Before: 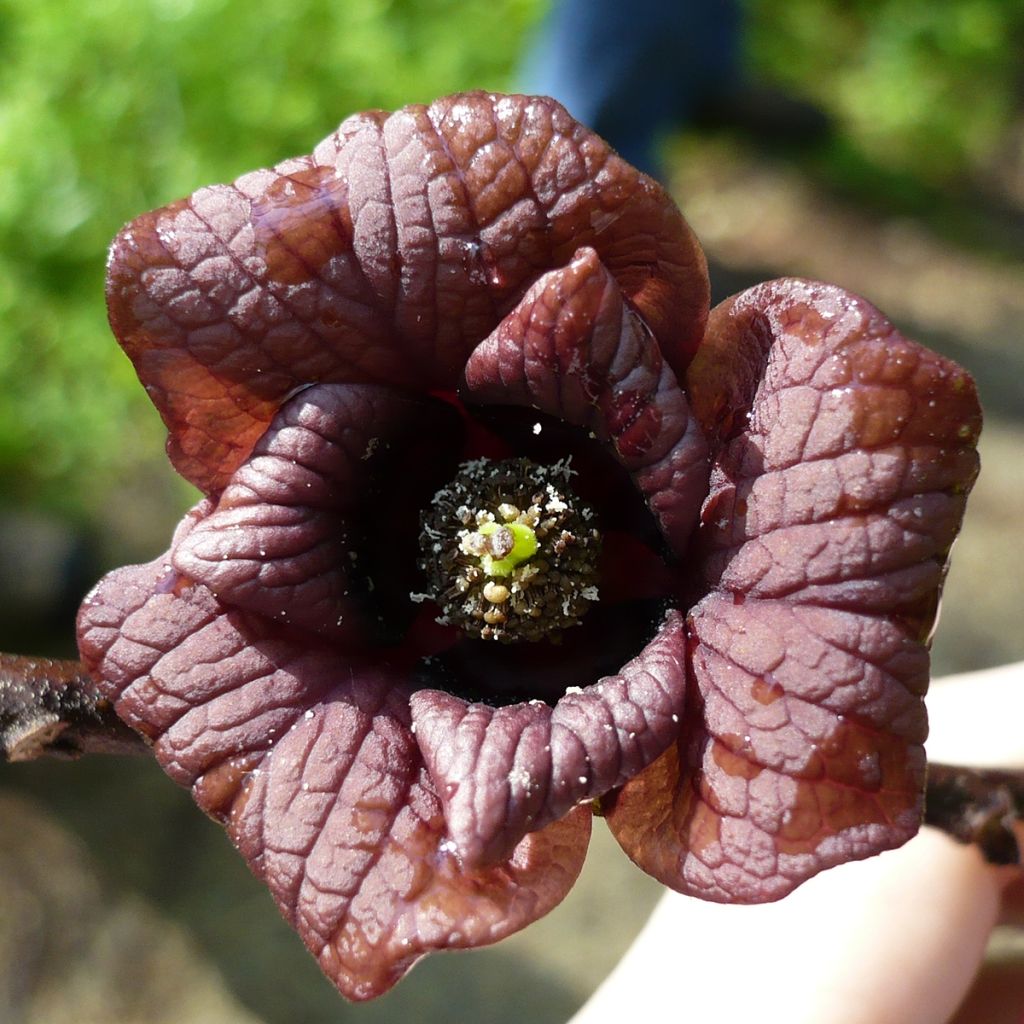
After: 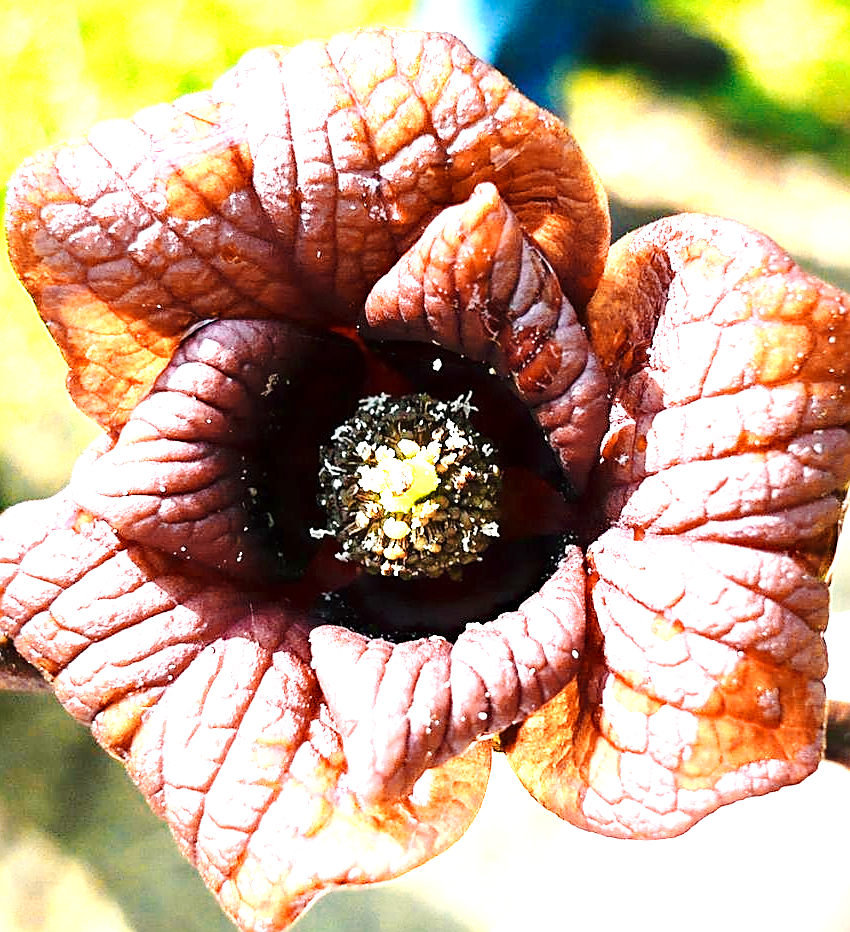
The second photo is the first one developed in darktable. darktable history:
haze removal: compatibility mode true, adaptive false
color balance rgb: shadows lift › chroma 1.01%, shadows lift › hue 214.2°, linear chroma grading › global chroma 14.776%, perceptual saturation grading › global saturation 0.618%, contrast 4.527%
crop: left 9.806%, top 6.326%, right 7.108%, bottom 2.603%
local contrast: highlights 105%, shadows 99%, detail 120%, midtone range 0.2
base curve: curves: ch0 [(0, 0) (0.028, 0.03) (0.121, 0.232) (0.46, 0.748) (0.859, 0.968) (1, 1)], preserve colors none
color zones: curves: ch0 [(0.018, 0.548) (0.197, 0.654) (0.425, 0.447) (0.605, 0.658) (0.732, 0.579)]; ch1 [(0.105, 0.531) (0.224, 0.531) (0.386, 0.39) (0.618, 0.456) (0.732, 0.456) (0.956, 0.421)]; ch2 [(0.039, 0.583) (0.215, 0.465) (0.399, 0.544) (0.465, 0.548) (0.614, 0.447) (0.724, 0.43) (0.882, 0.623) (0.956, 0.632)]
sharpen: on, module defaults
exposure: black level correction 0, exposure 1.519 EV, compensate highlight preservation false
